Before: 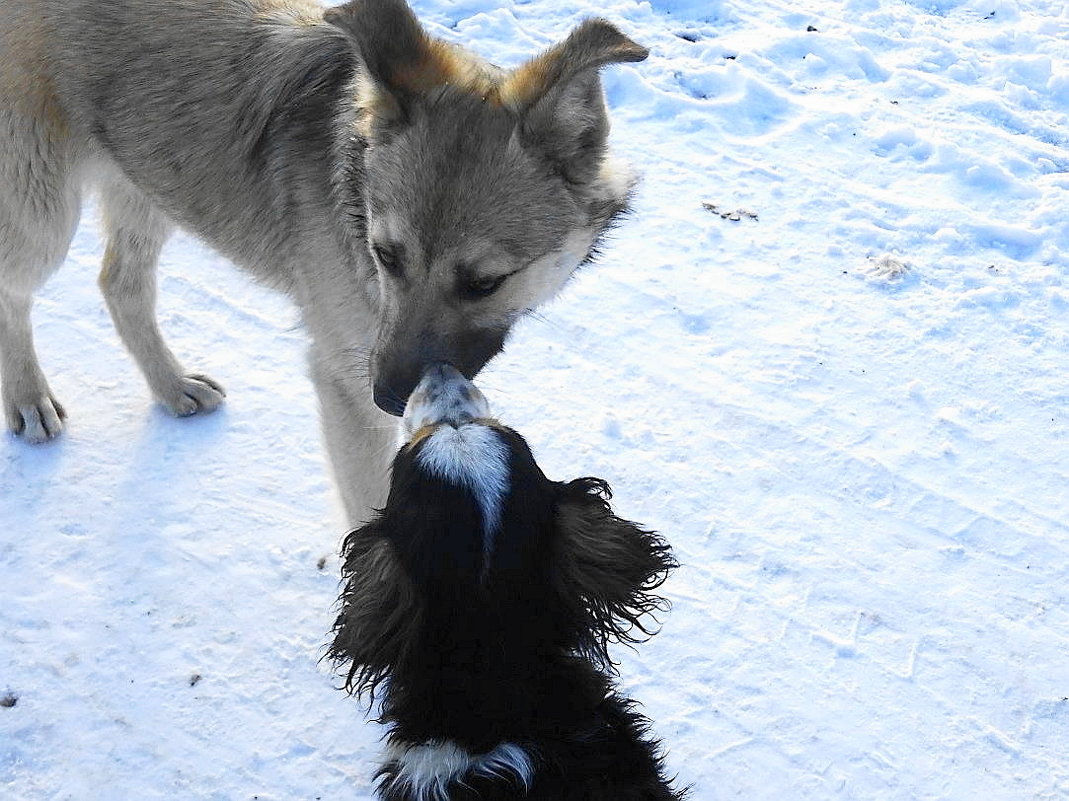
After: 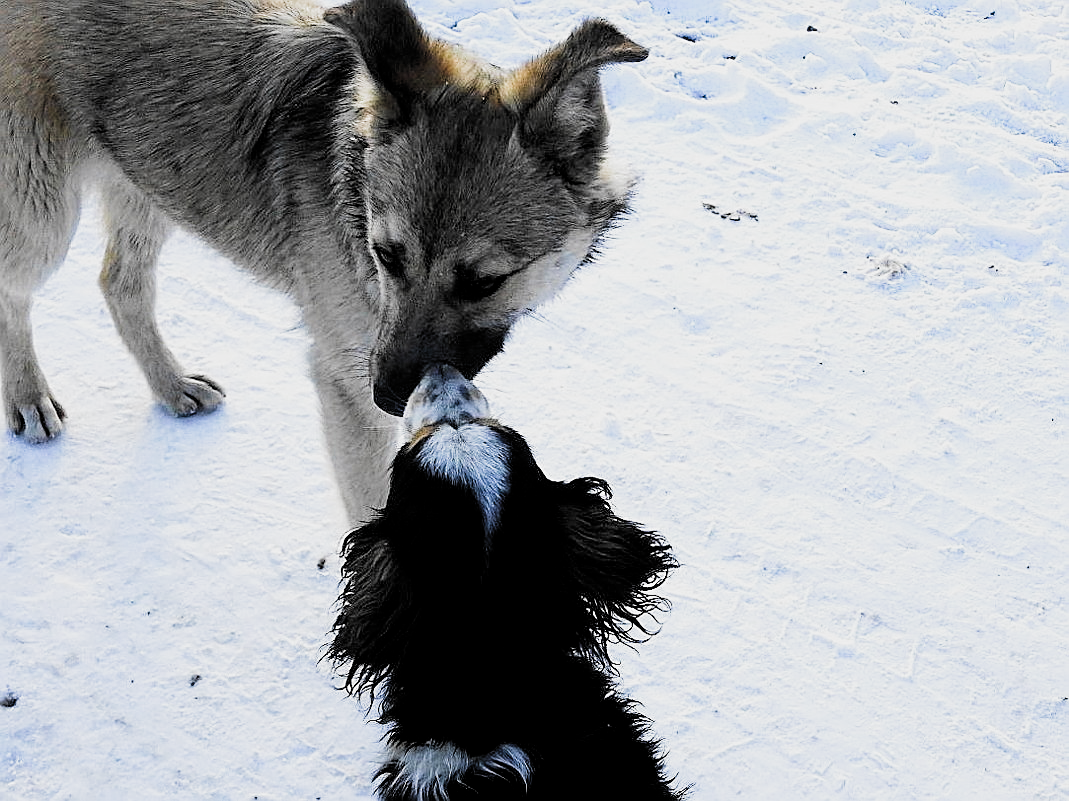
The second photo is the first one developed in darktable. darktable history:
filmic rgb: black relative exposure -4.03 EV, white relative exposure 2.99 EV, hardness 2.98, contrast 1.496, color science v5 (2021), iterations of high-quality reconstruction 0, contrast in shadows safe, contrast in highlights safe
sharpen: radius 2.115, amount 0.389, threshold 0.18
haze removal: compatibility mode true, adaptive false
